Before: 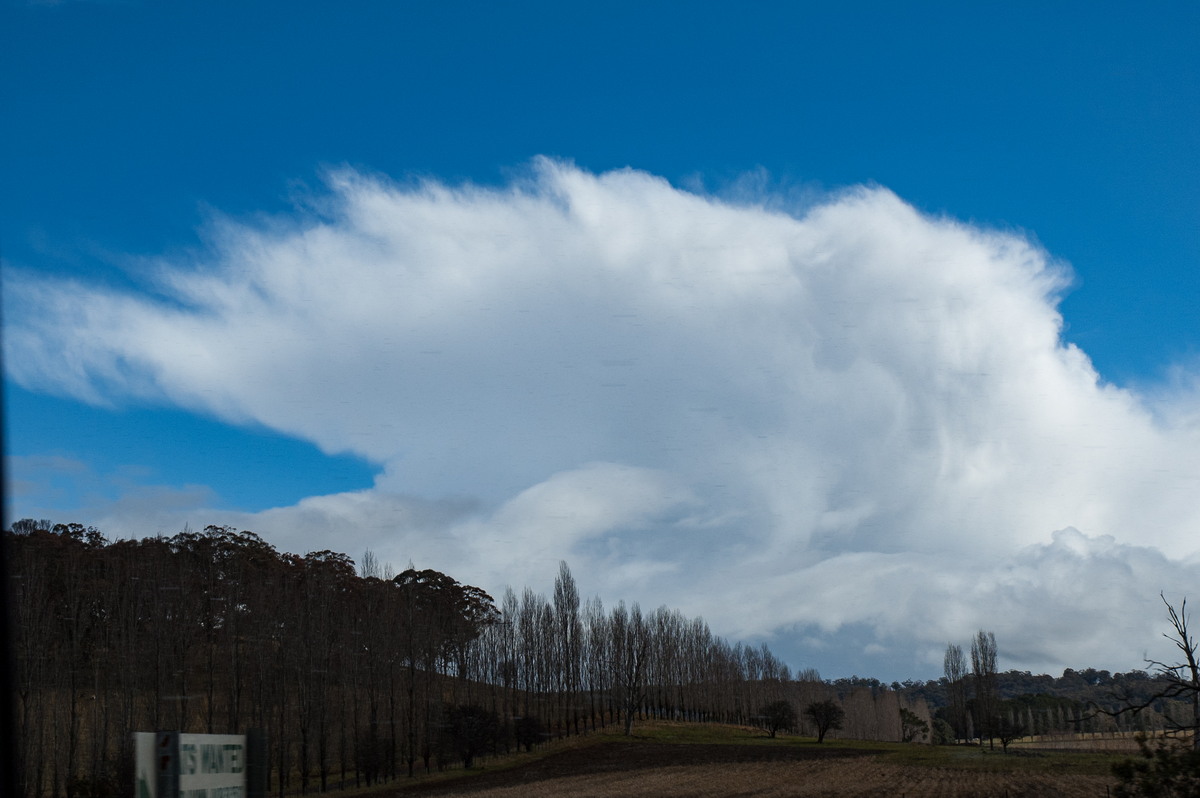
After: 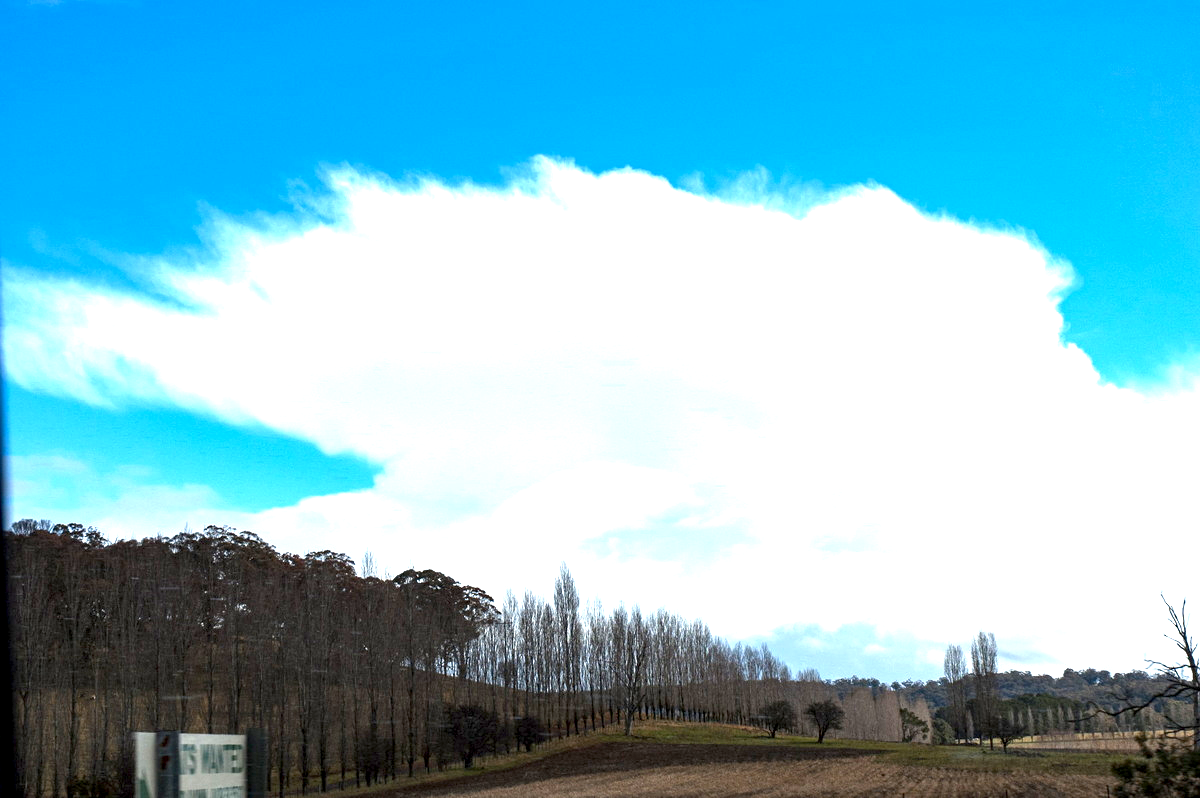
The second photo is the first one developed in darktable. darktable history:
exposure: black level correction 0.001, exposure 1.996 EV, compensate highlight preservation false
